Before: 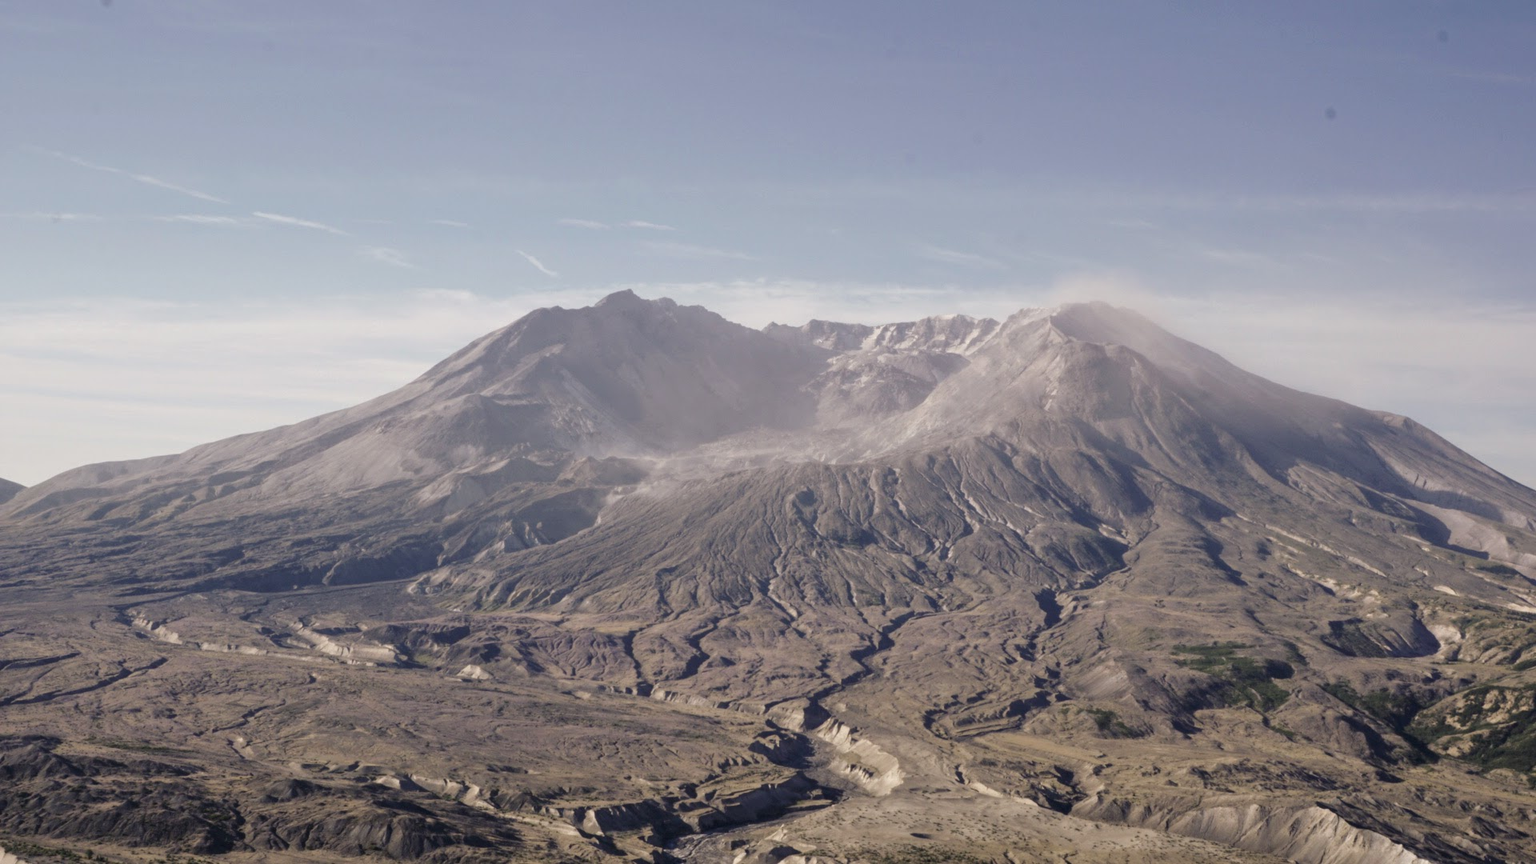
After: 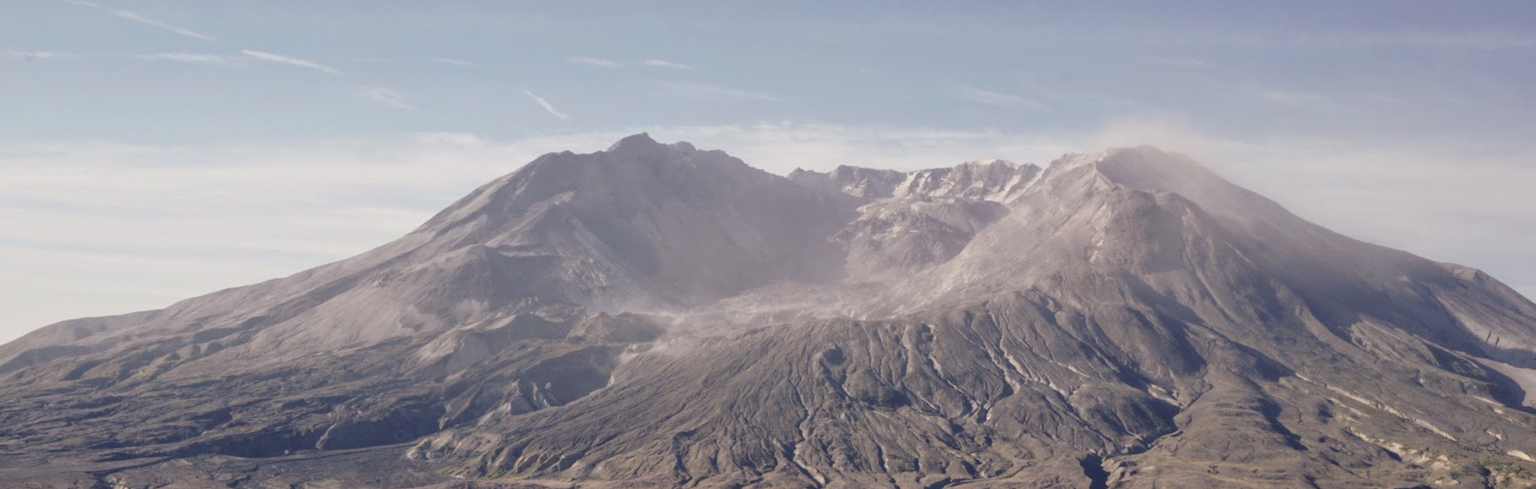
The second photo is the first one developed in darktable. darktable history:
crop: left 1.85%, top 19.238%, right 4.827%, bottom 27.814%
contrast brightness saturation: contrast 0.037, saturation 0.073
